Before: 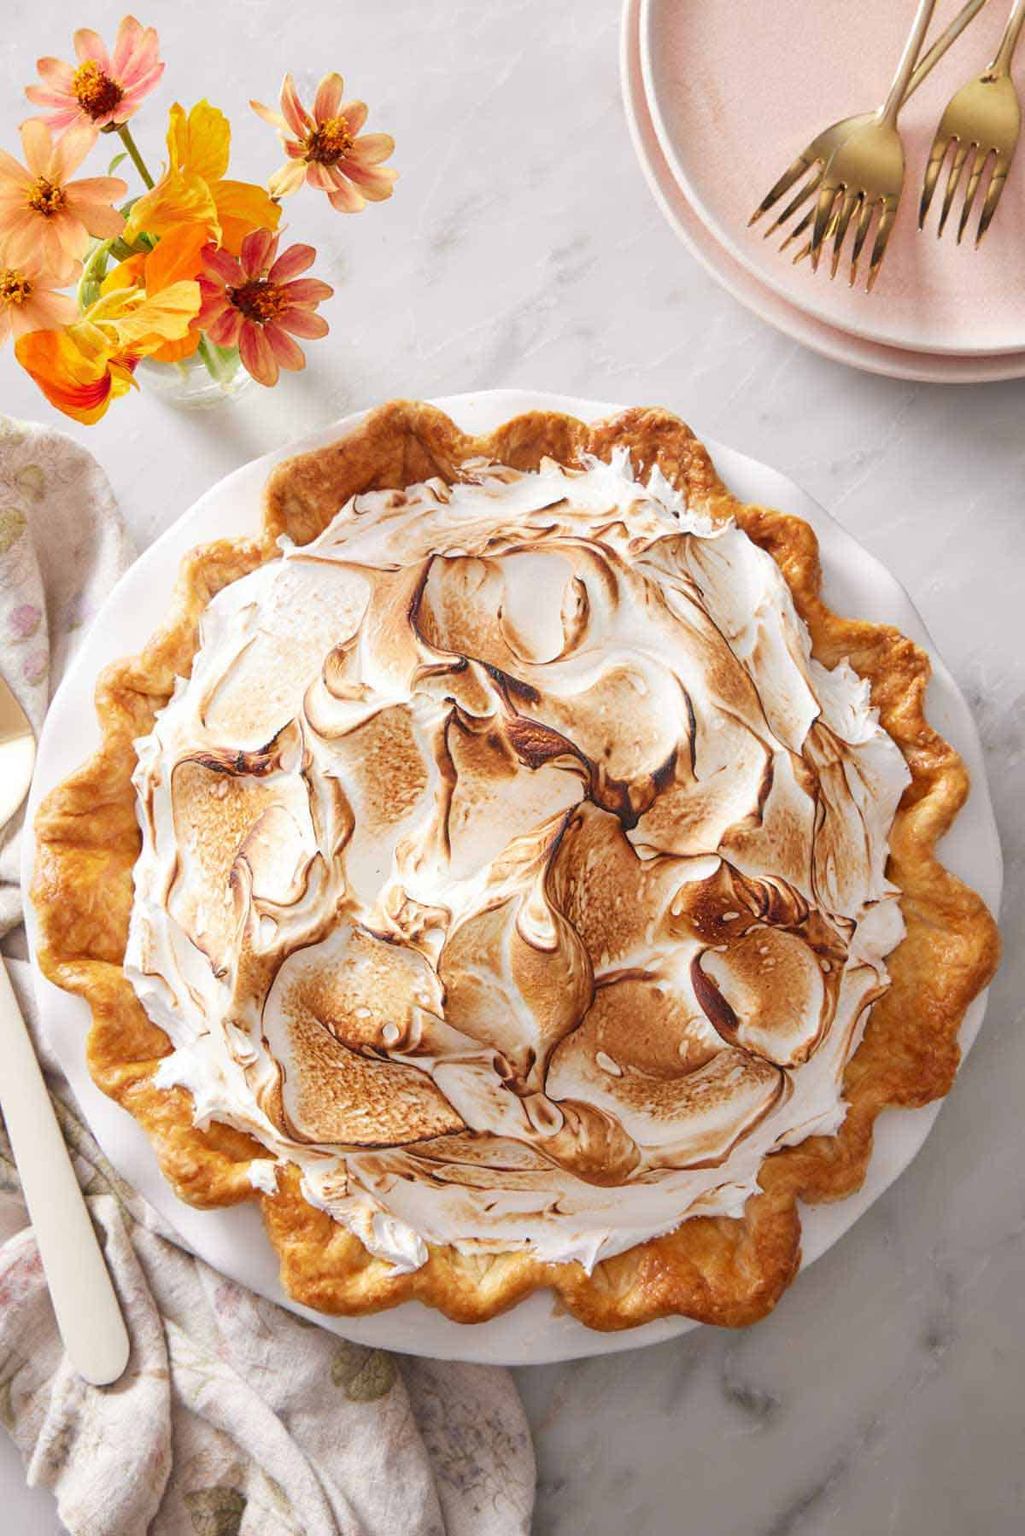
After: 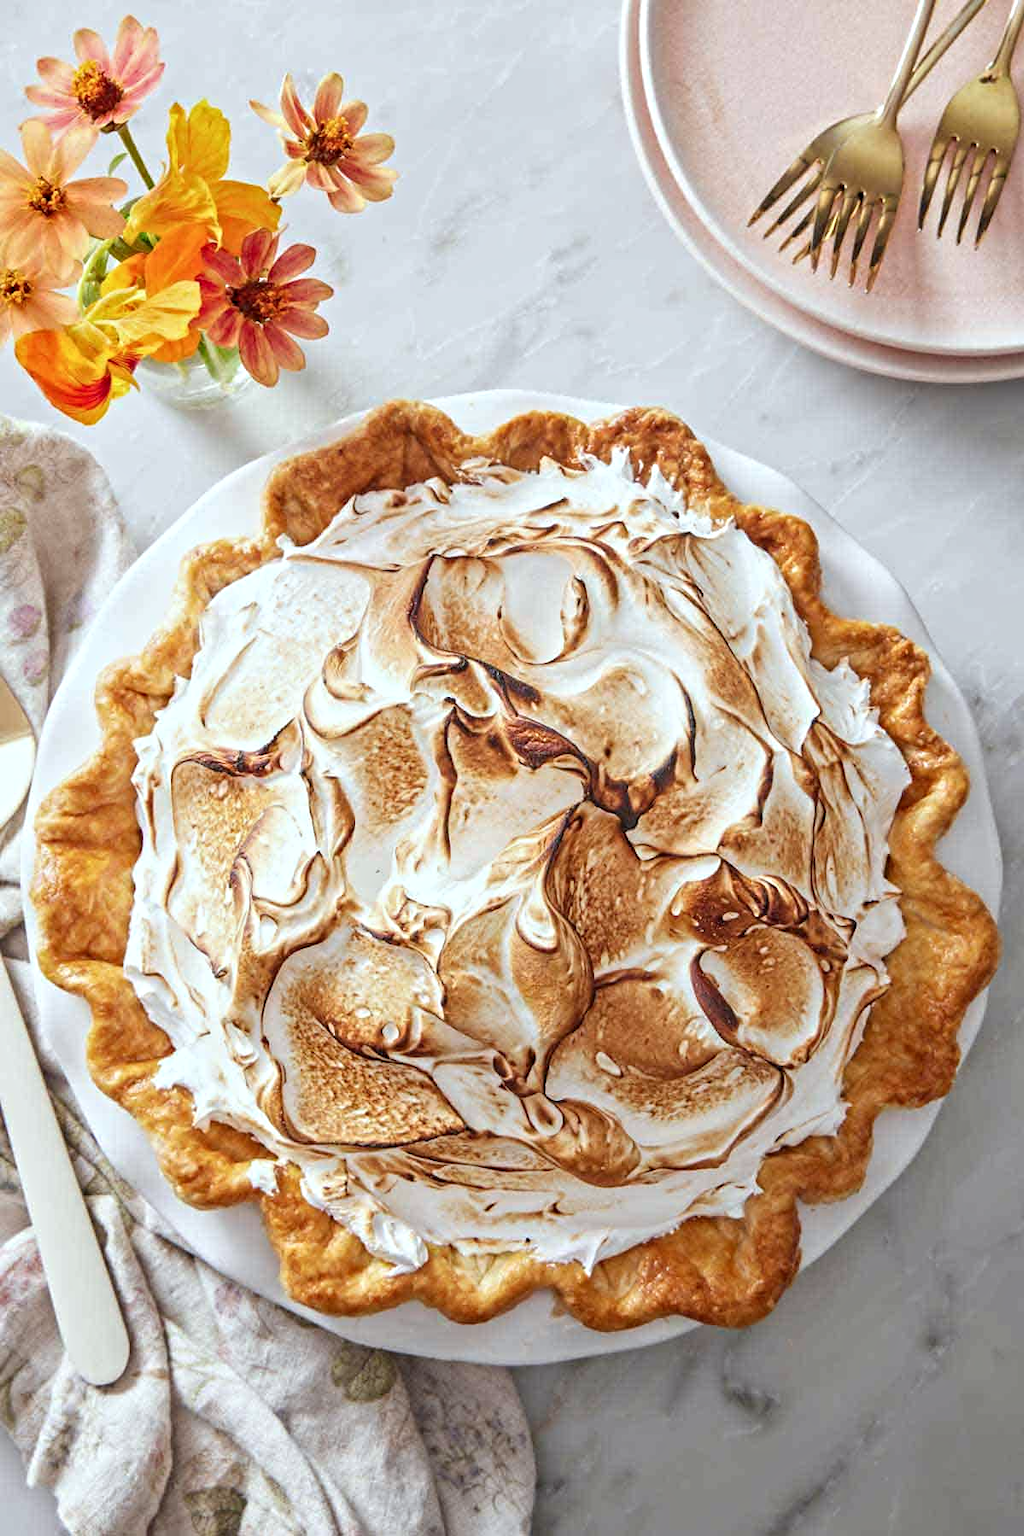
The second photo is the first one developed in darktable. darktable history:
color calibration: illuminant Planckian (black body), adaptation linear Bradford (ICC v4), x 0.36, y 0.366, temperature 4510.16 K
sharpen: amount 0.204
contrast equalizer: octaves 7, y [[0.5, 0.5, 0.501, 0.63, 0.504, 0.5], [0.5 ×6], [0.5 ×6], [0 ×6], [0 ×6]]
local contrast: detail 109%
